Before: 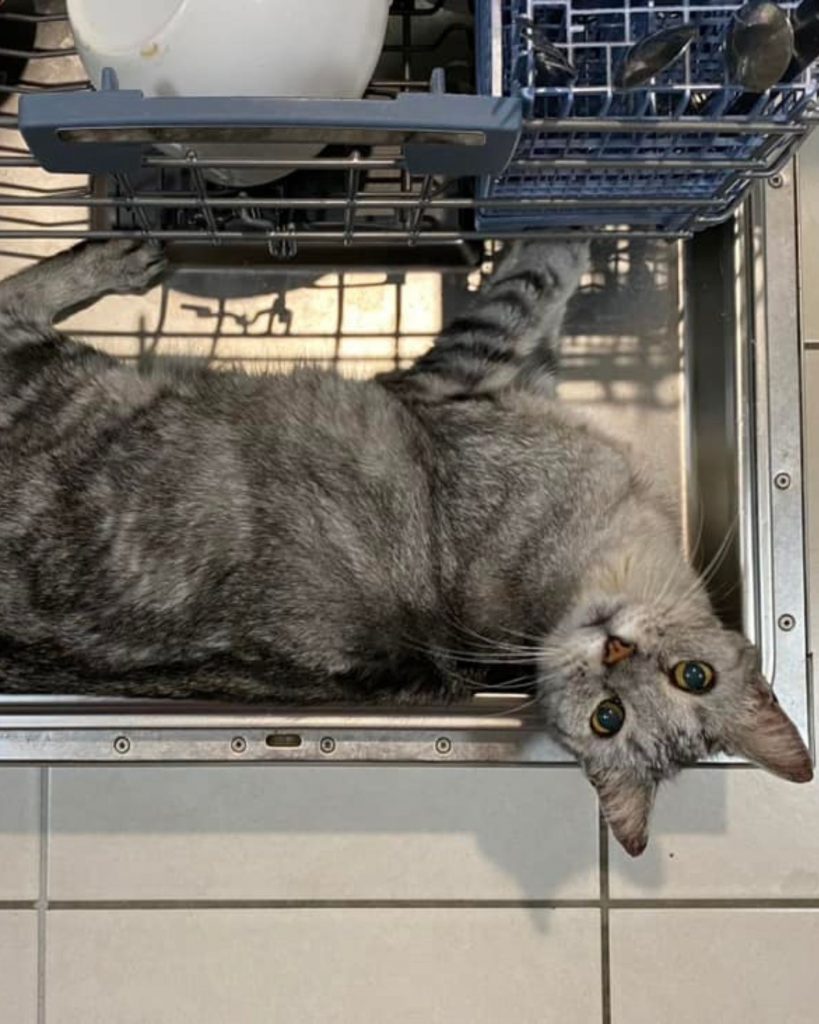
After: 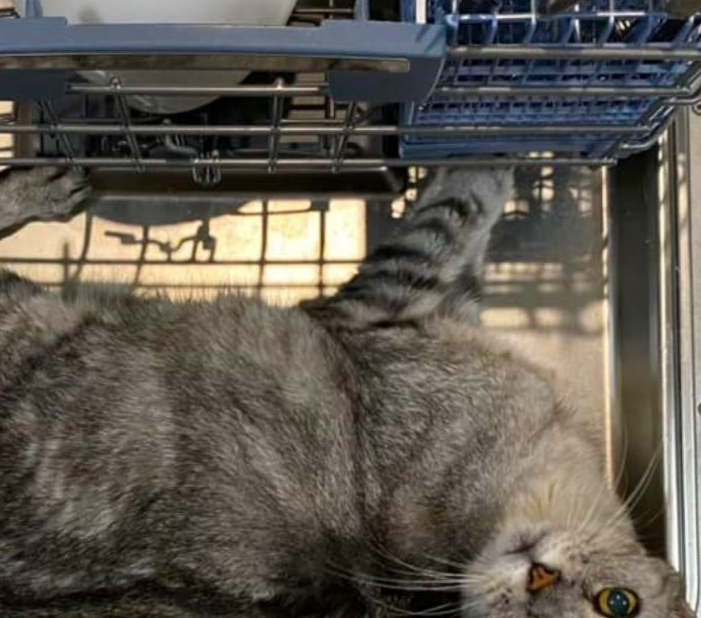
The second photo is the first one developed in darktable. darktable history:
crop and rotate: left 9.345%, top 7.22%, right 4.982%, bottom 32.331%
color balance rgb: perceptual saturation grading › global saturation 30%
